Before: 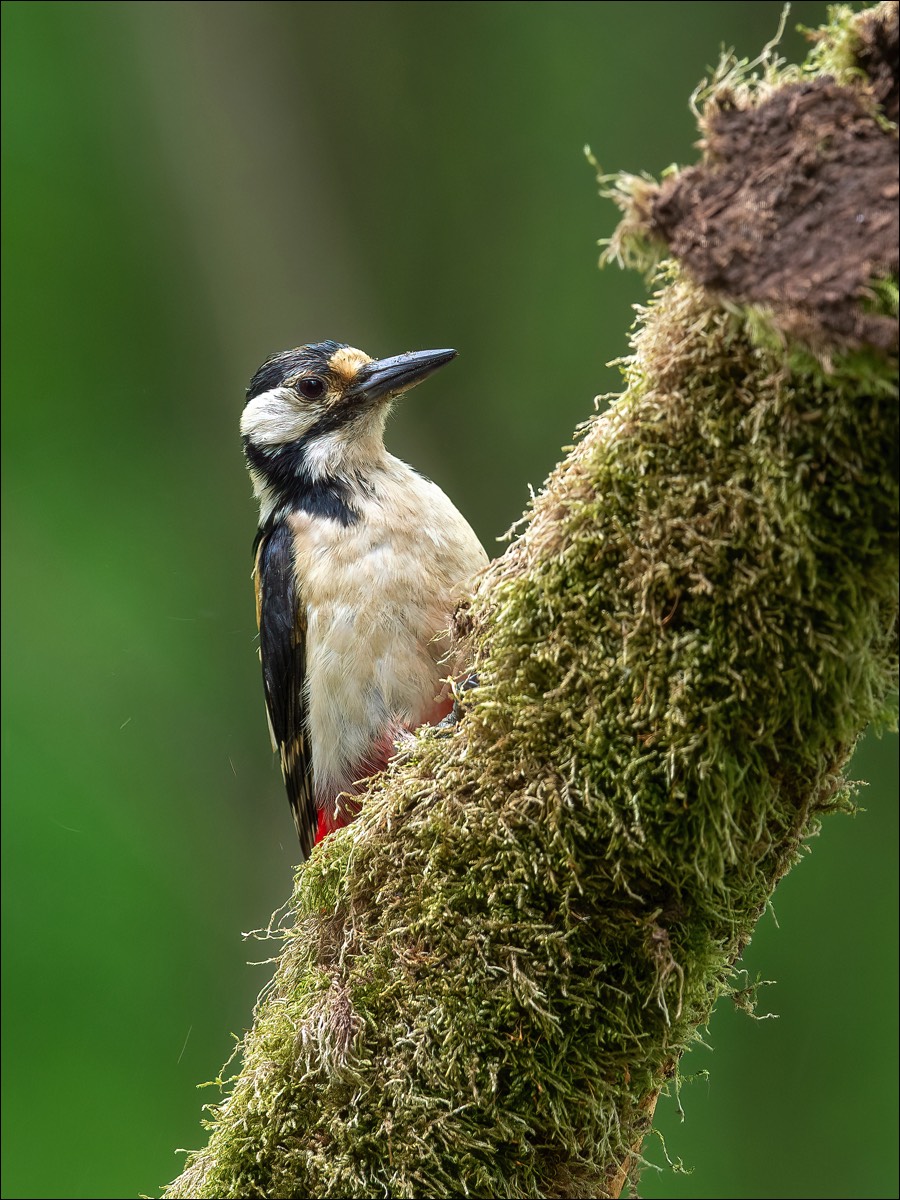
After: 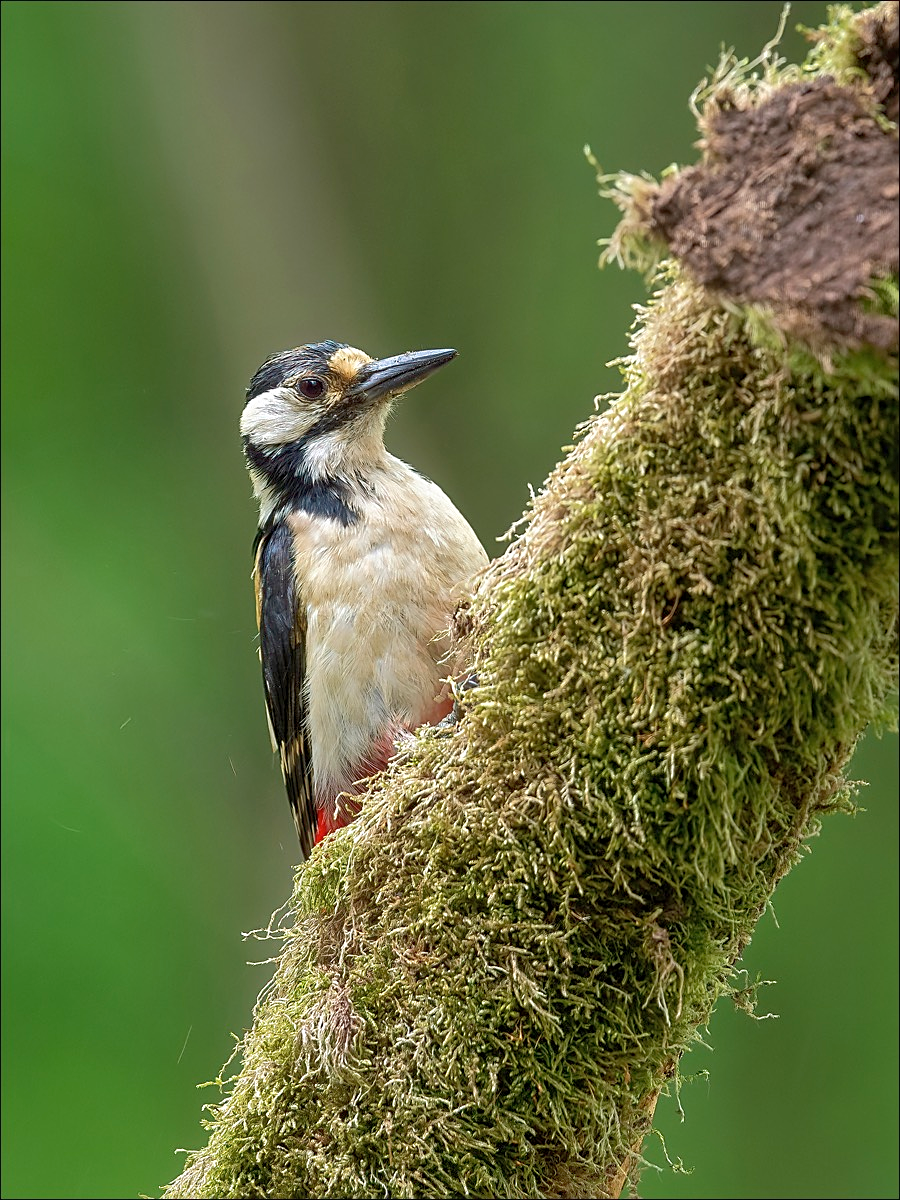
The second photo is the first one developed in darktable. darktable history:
velvia: strength 15.05%
sharpen: on, module defaults
shadows and highlights: on, module defaults
